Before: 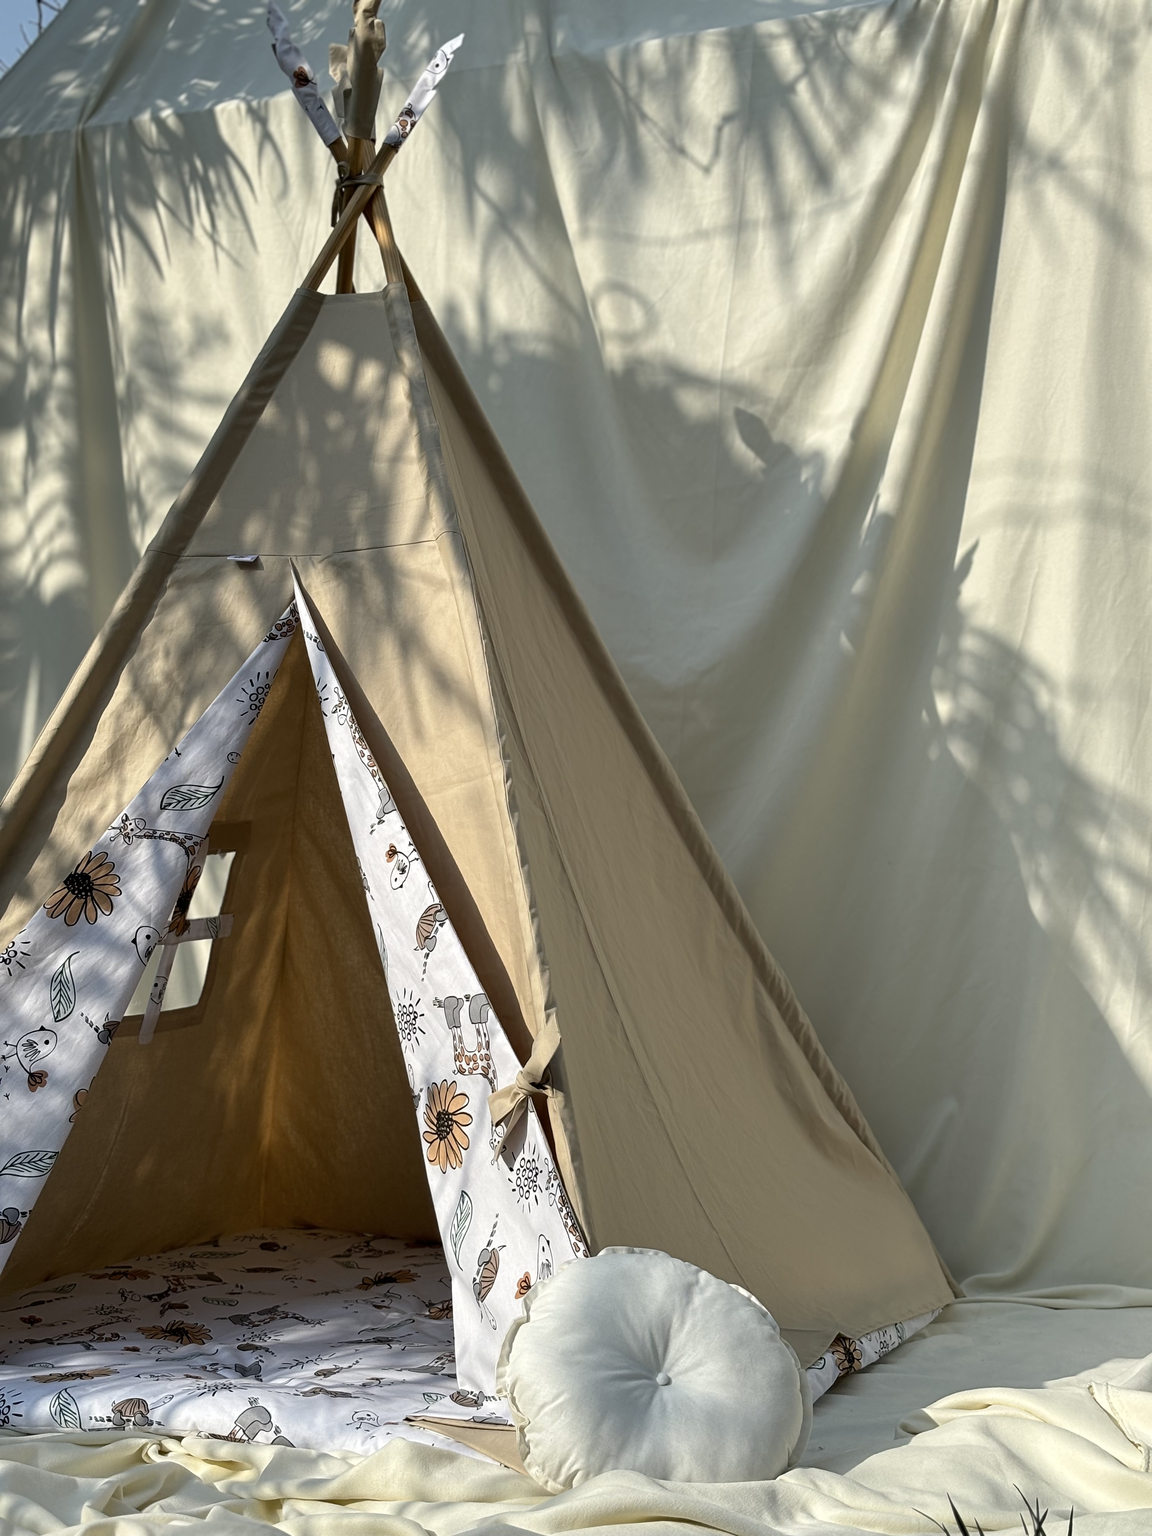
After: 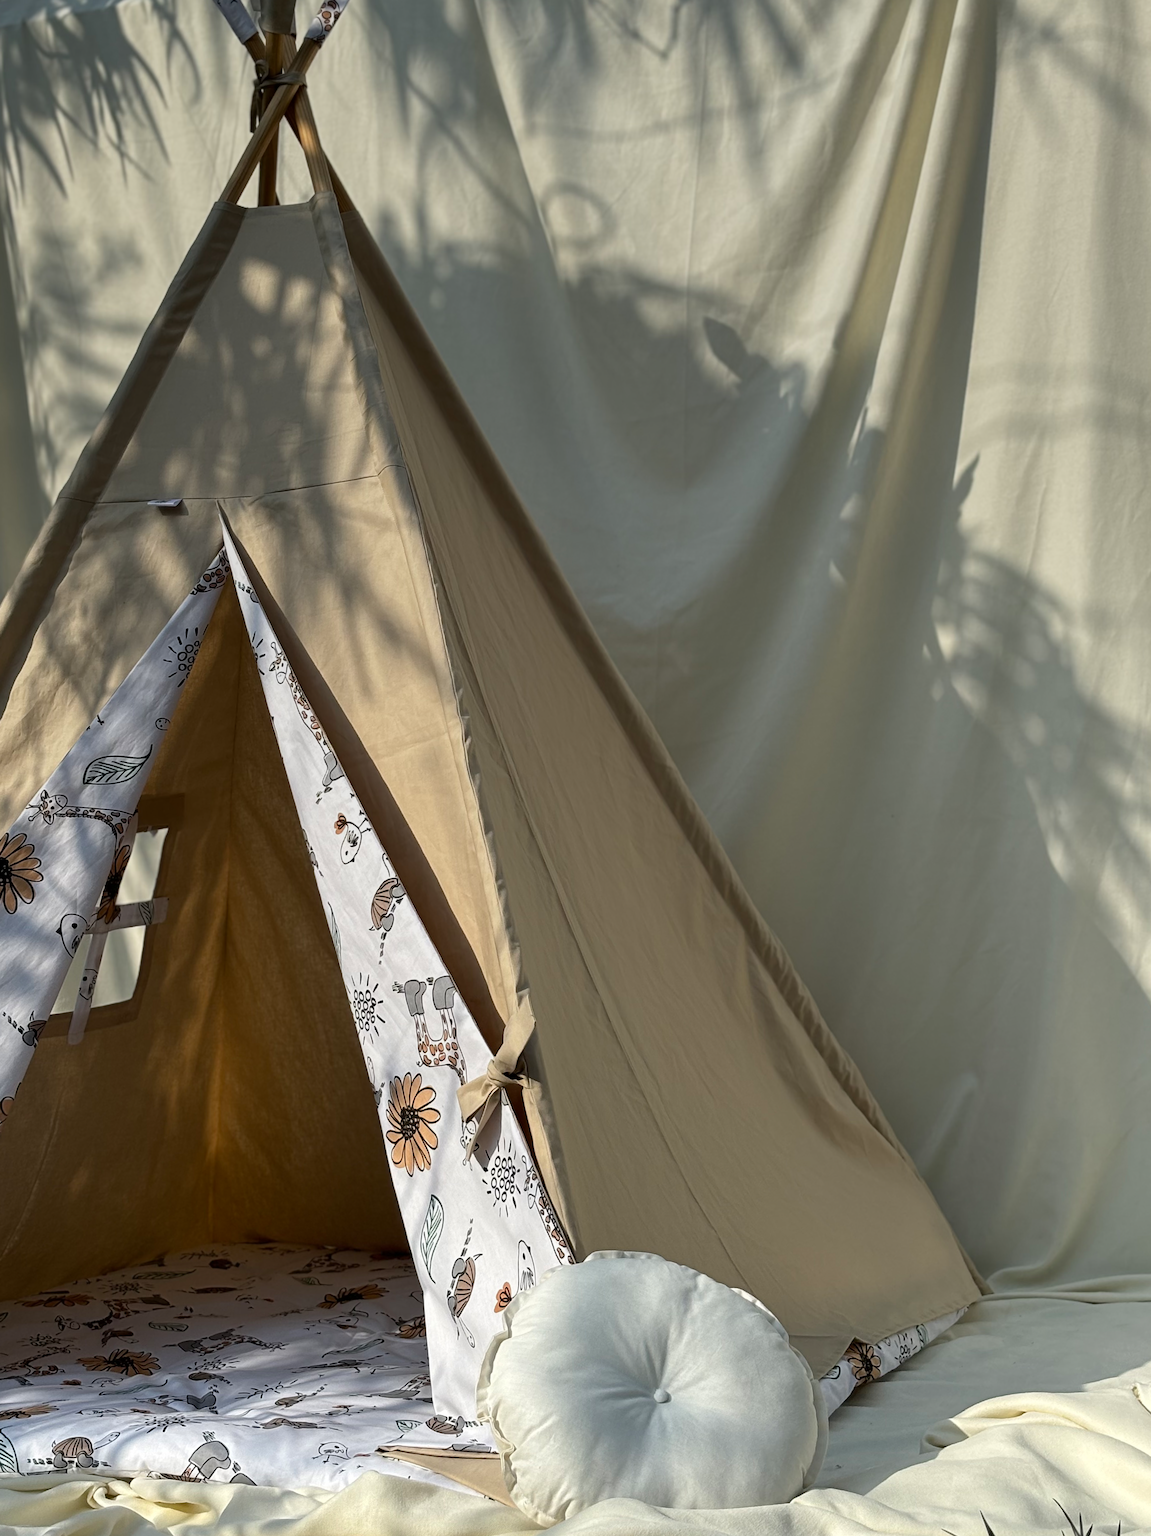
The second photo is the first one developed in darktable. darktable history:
crop and rotate: angle 1.96°, left 5.673%, top 5.673%
graduated density: rotation -0.352°, offset 57.64
